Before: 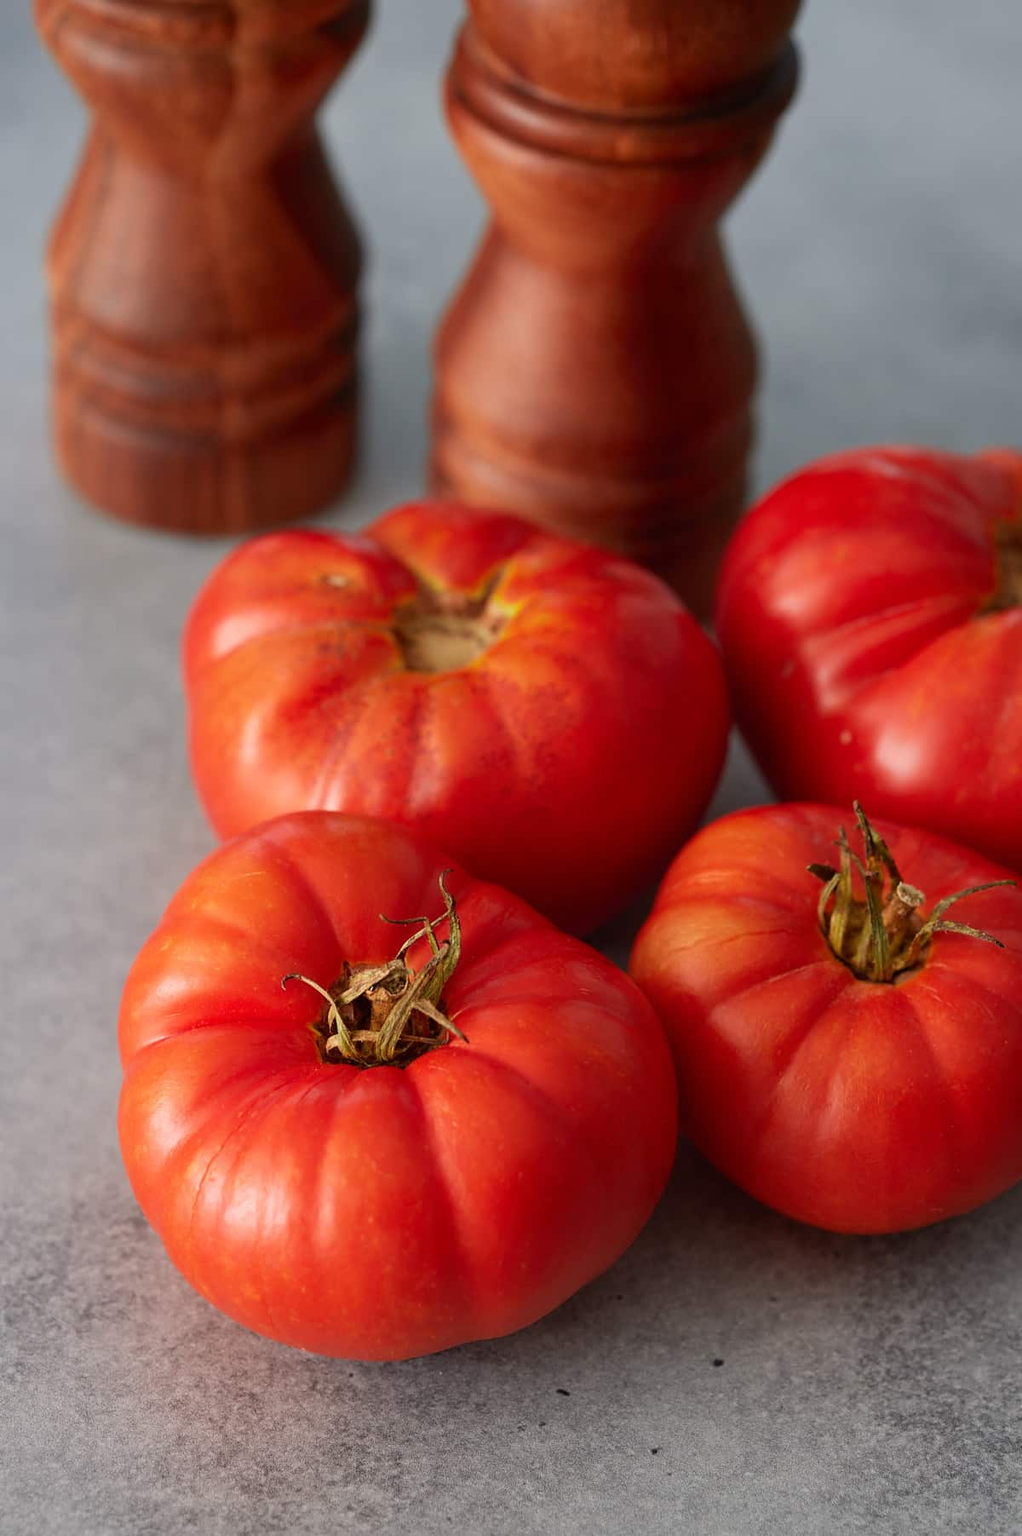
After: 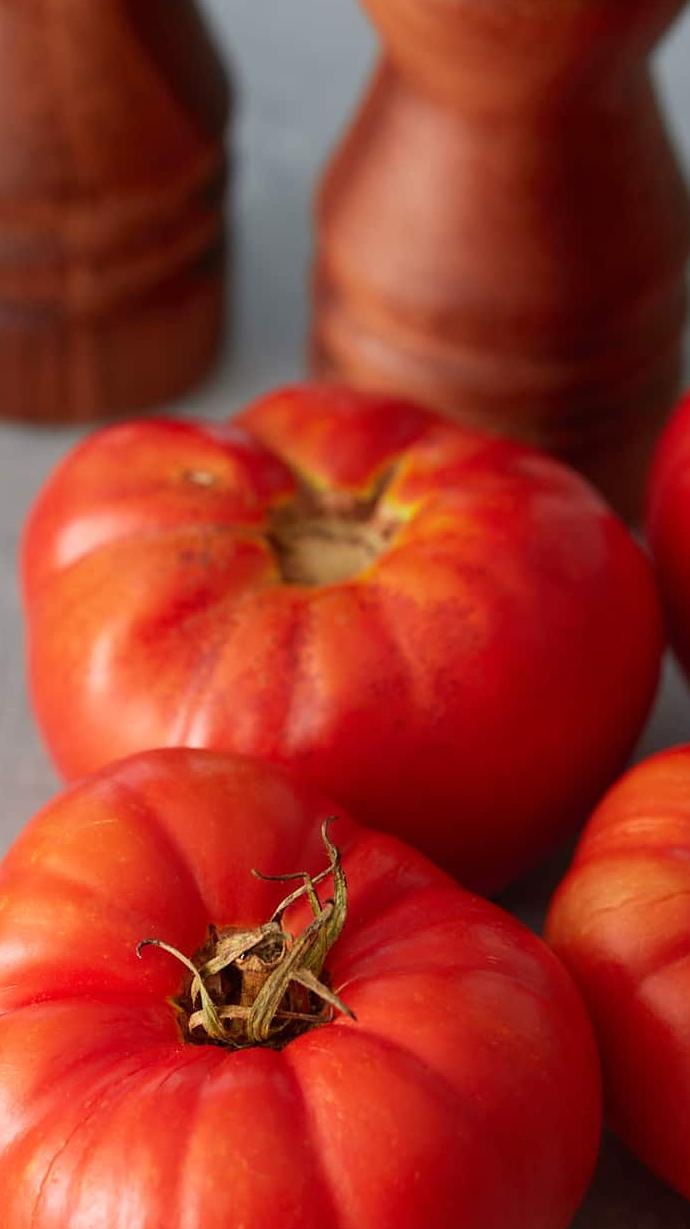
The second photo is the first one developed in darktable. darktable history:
crop: left 16.208%, top 11.34%, right 26.261%, bottom 20.46%
